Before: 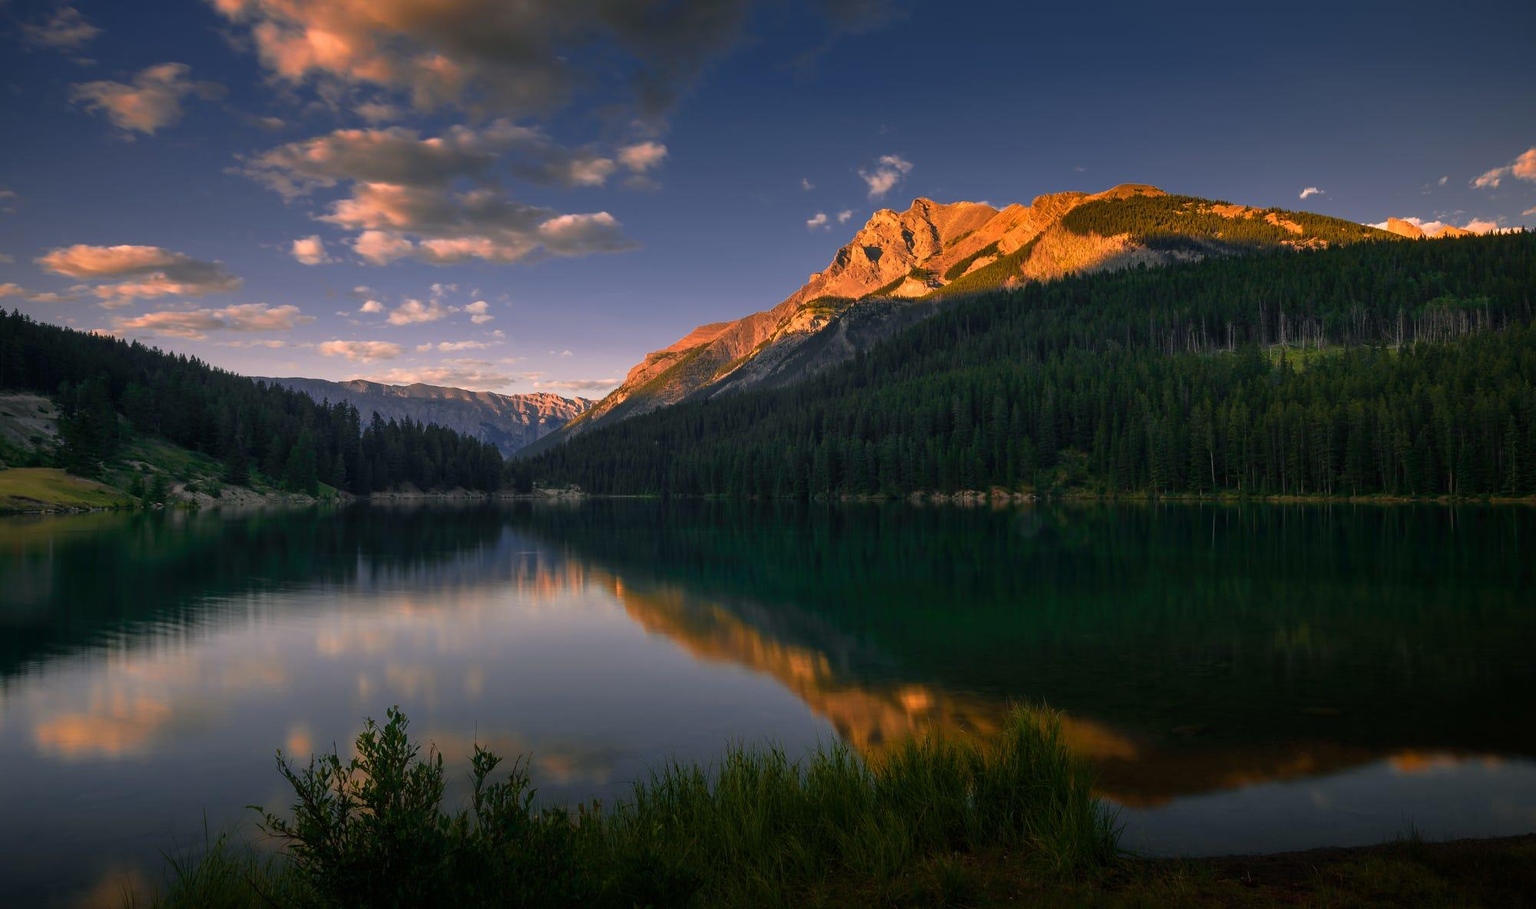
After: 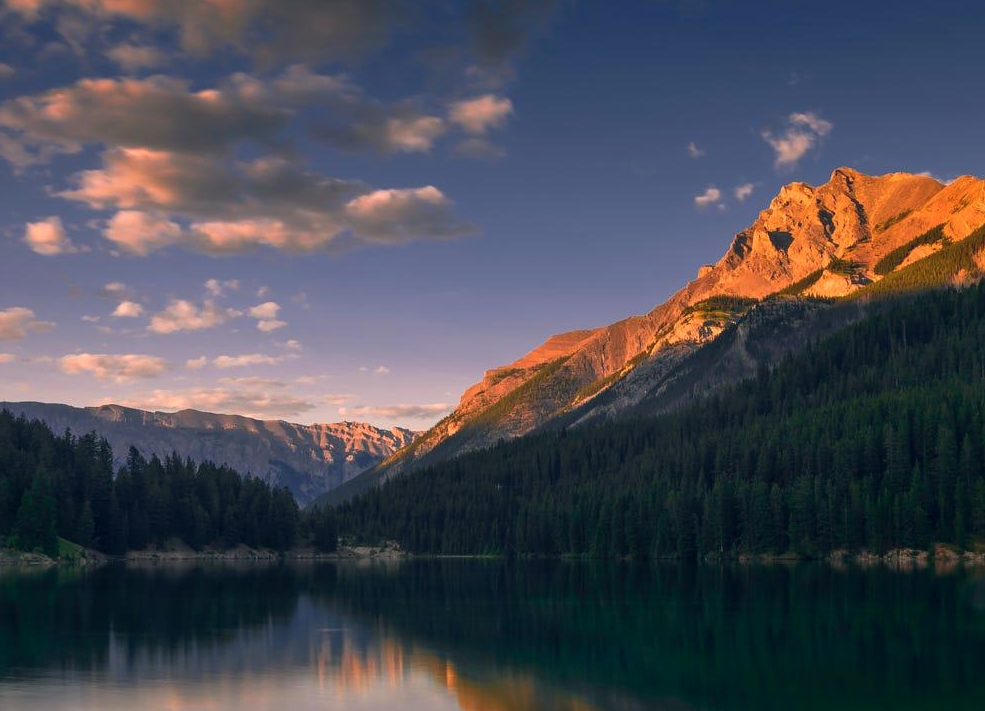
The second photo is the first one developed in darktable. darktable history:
crop: left 17.835%, top 7.675%, right 32.881%, bottom 32.213%
color balance rgb: shadows lift › hue 87.51°, highlights gain › chroma 1.62%, highlights gain › hue 55.1°, global offset › chroma 0.06%, global offset › hue 253.66°, linear chroma grading › global chroma 0.5%
